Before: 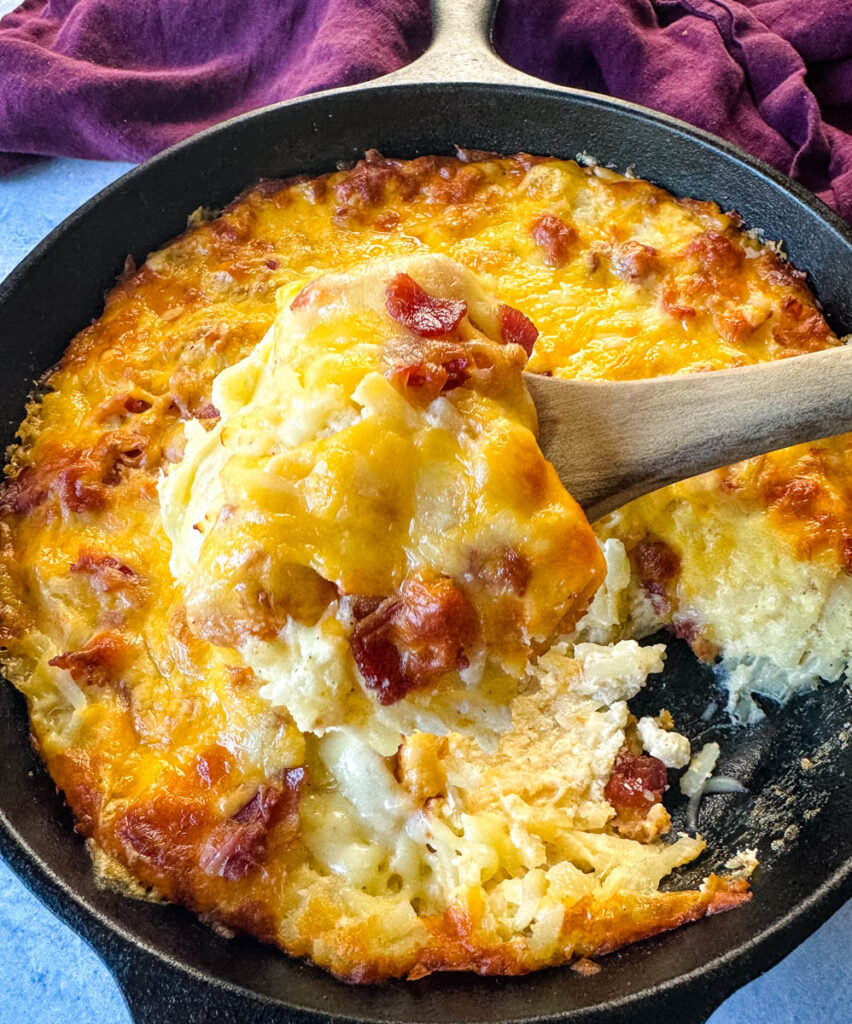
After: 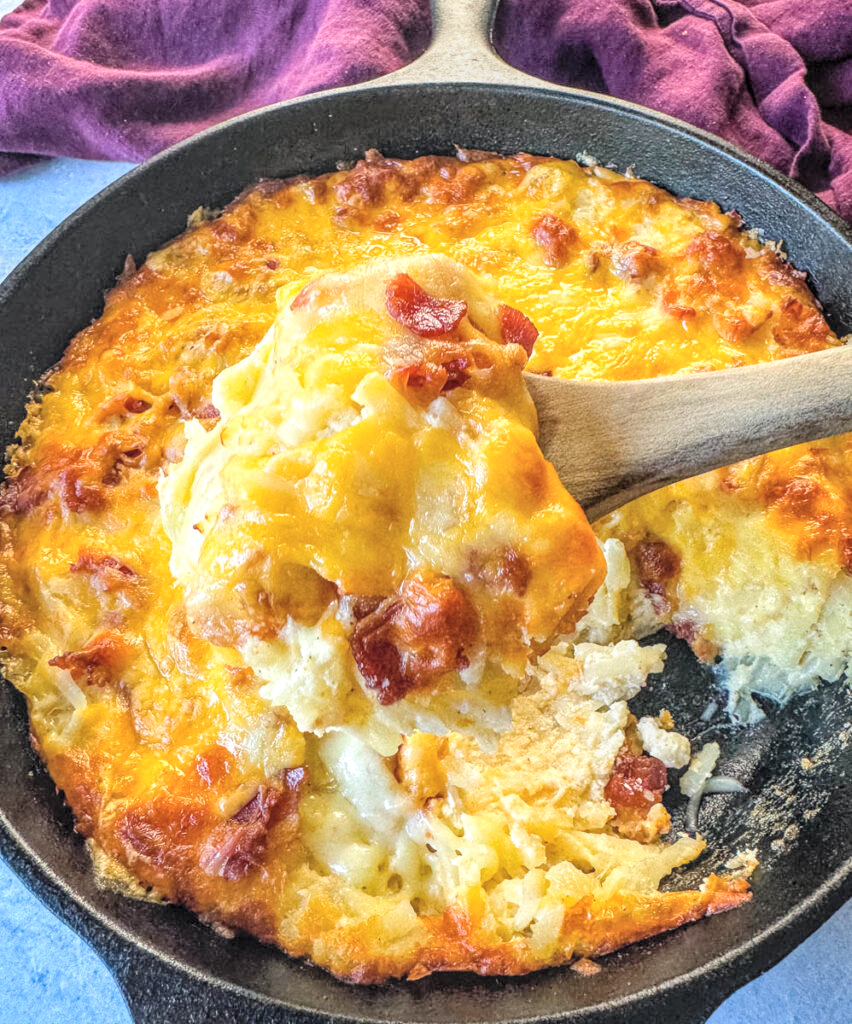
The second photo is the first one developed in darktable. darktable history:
contrast brightness saturation: brightness 0.274
local contrast: highlights 3%, shadows 5%, detail 133%
